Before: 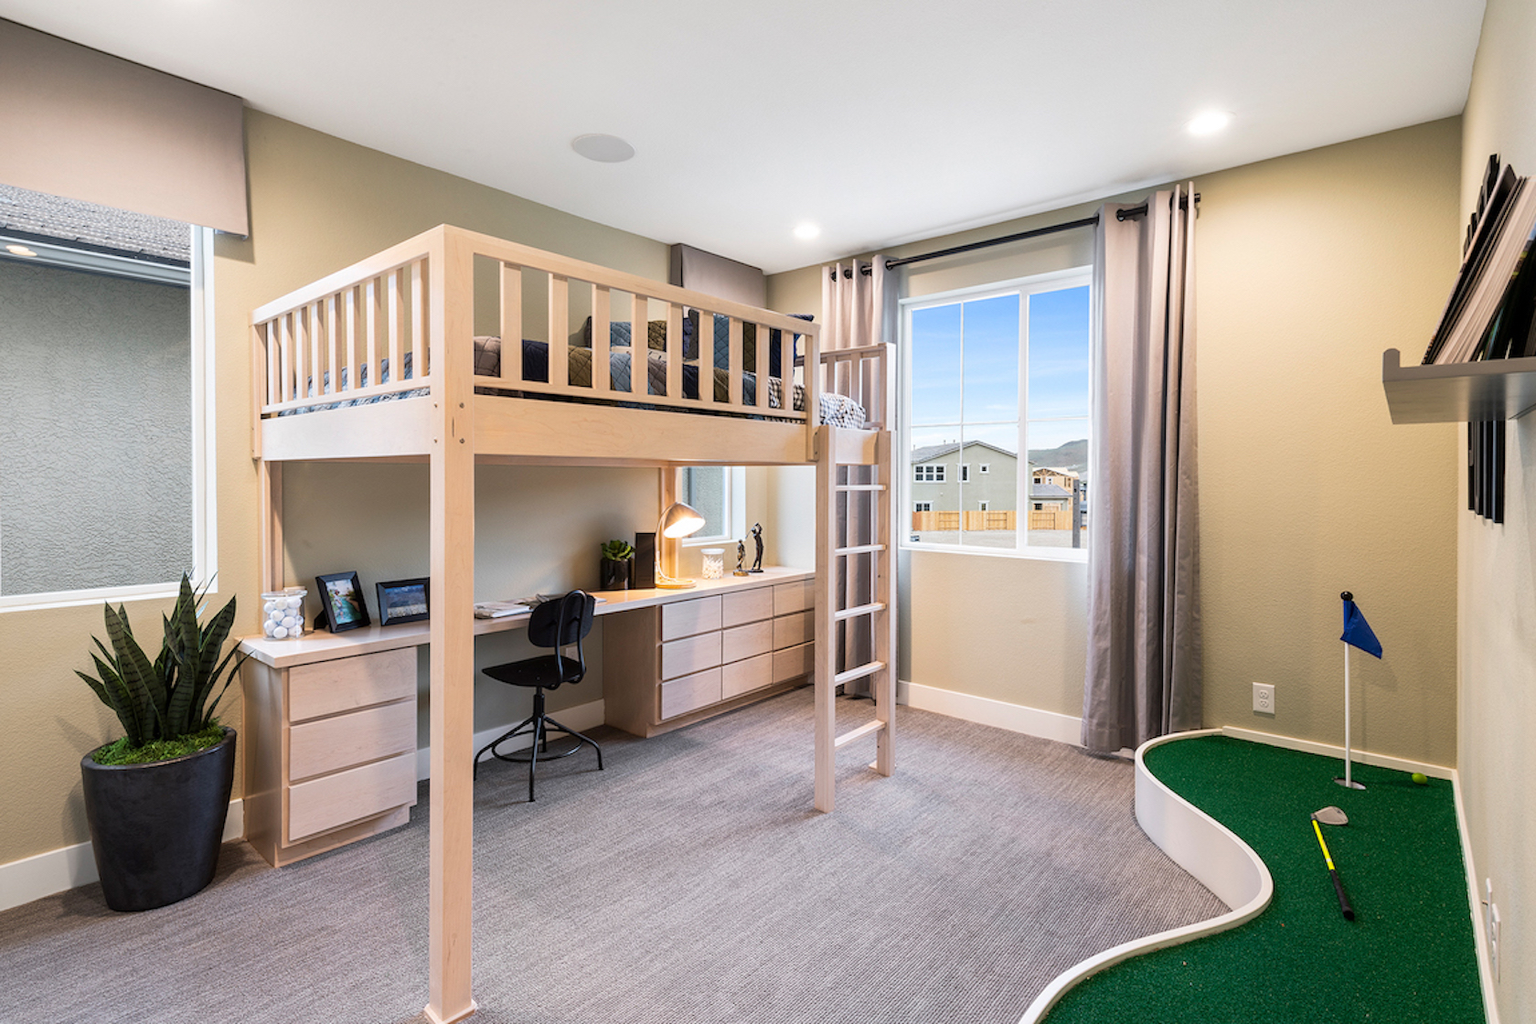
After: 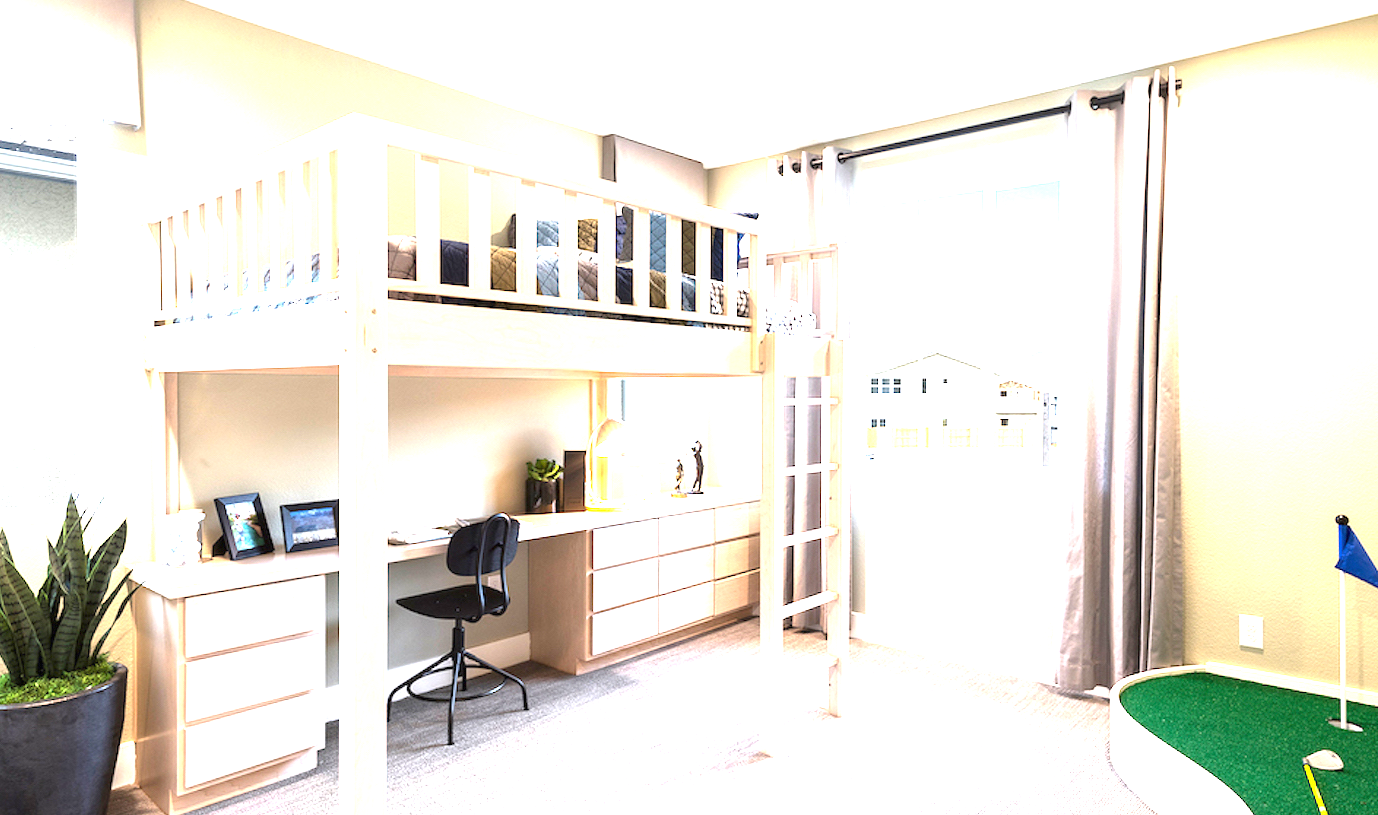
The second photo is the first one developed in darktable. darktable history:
exposure: black level correction 0, exposure 2 EV, compensate highlight preservation false
crop: left 7.856%, top 11.836%, right 10.12%, bottom 15.387%
